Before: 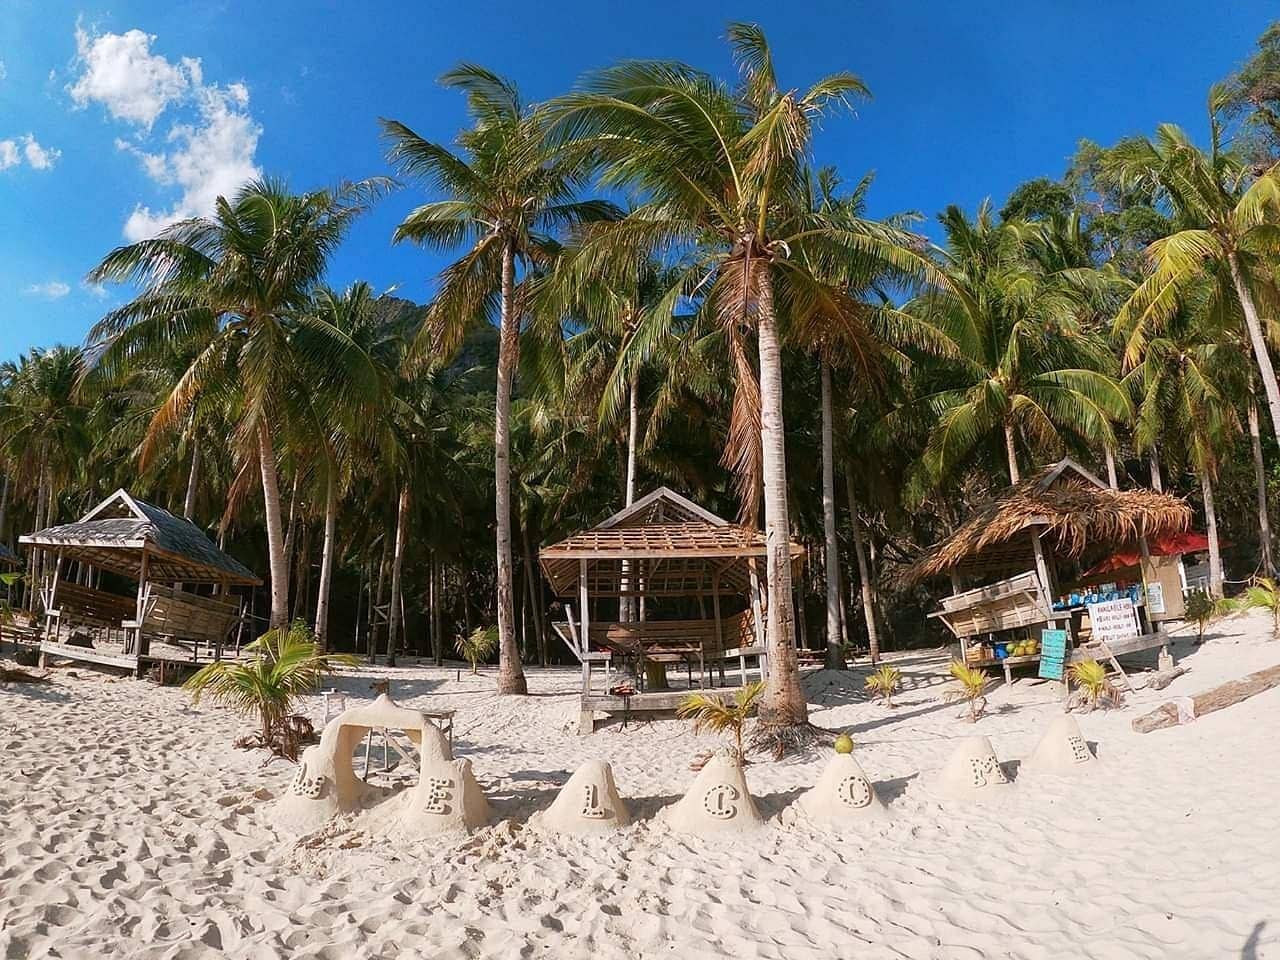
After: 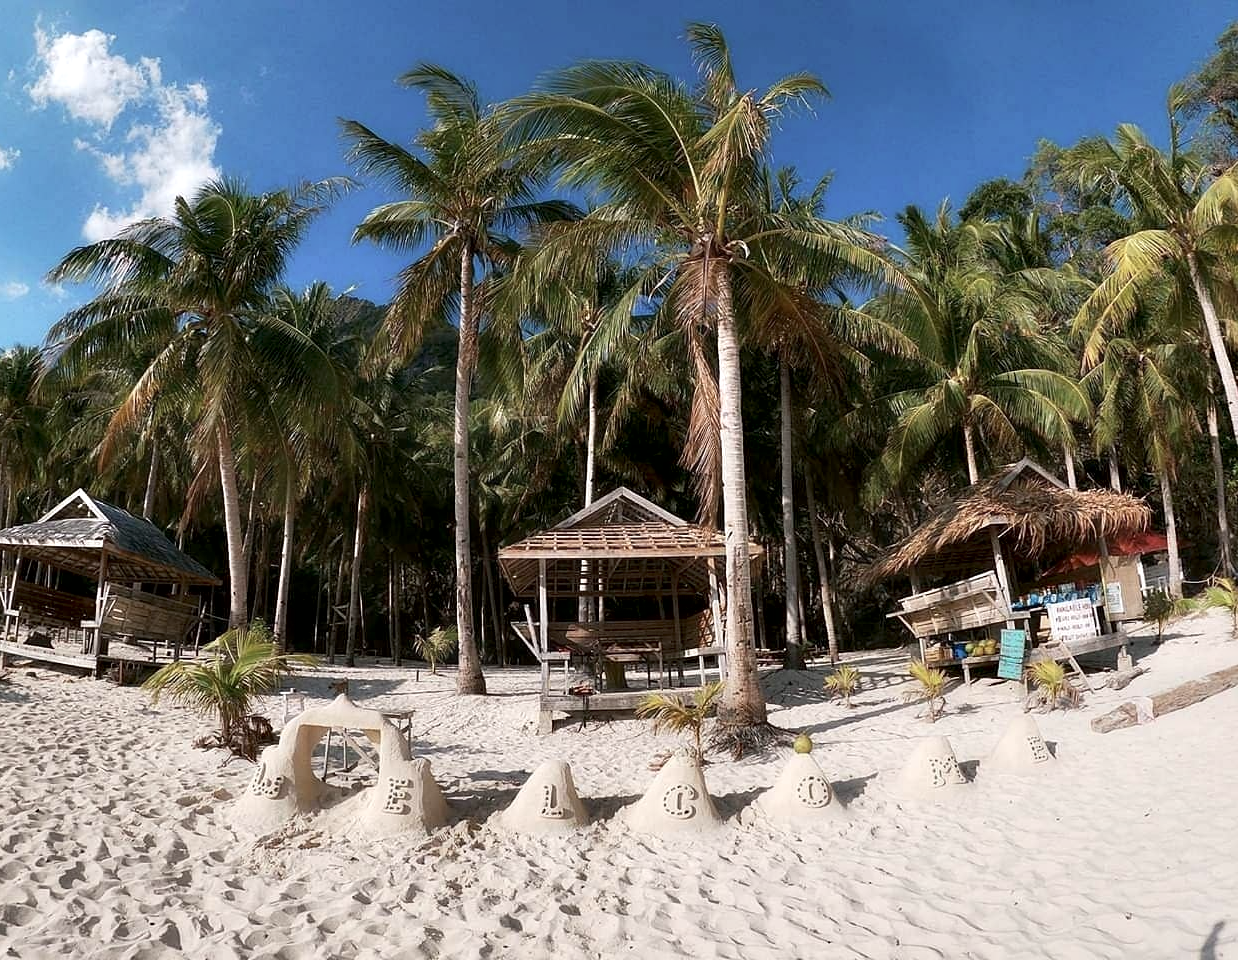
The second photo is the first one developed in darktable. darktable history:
contrast equalizer: y [[0.579, 0.58, 0.505, 0.5, 0.5, 0.5], [0.5 ×6], [0.5 ×6], [0 ×6], [0 ×6]]
exposure: black level correction 0.001, compensate highlight preservation false
contrast brightness saturation: contrast 0.06, brightness -0.01, saturation -0.23
crop and rotate: left 3.238%
